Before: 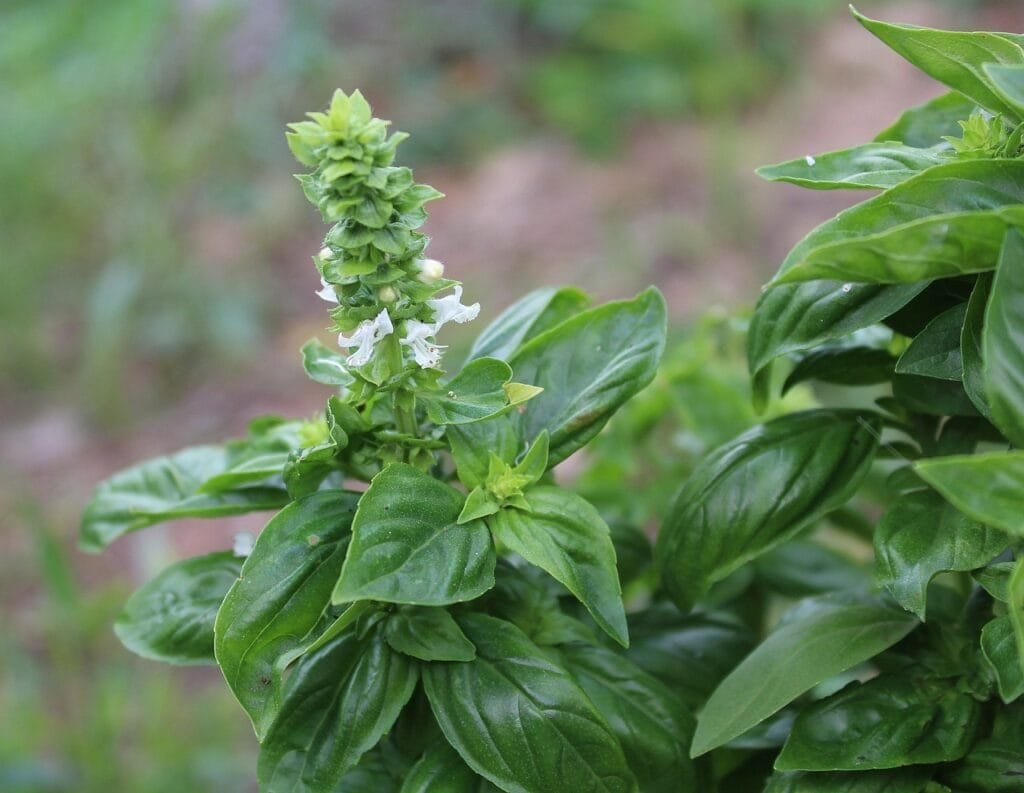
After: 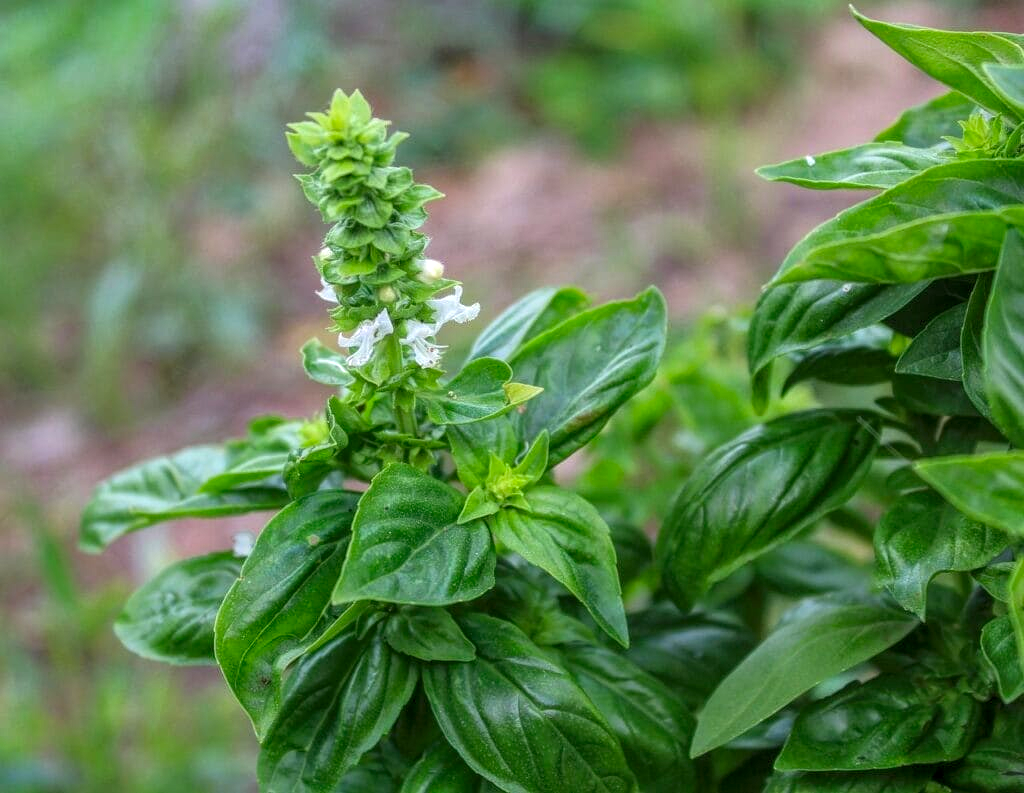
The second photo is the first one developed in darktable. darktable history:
color correction: saturation 1.34
local contrast: highlights 74%, shadows 55%, detail 176%, midtone range 0.207
